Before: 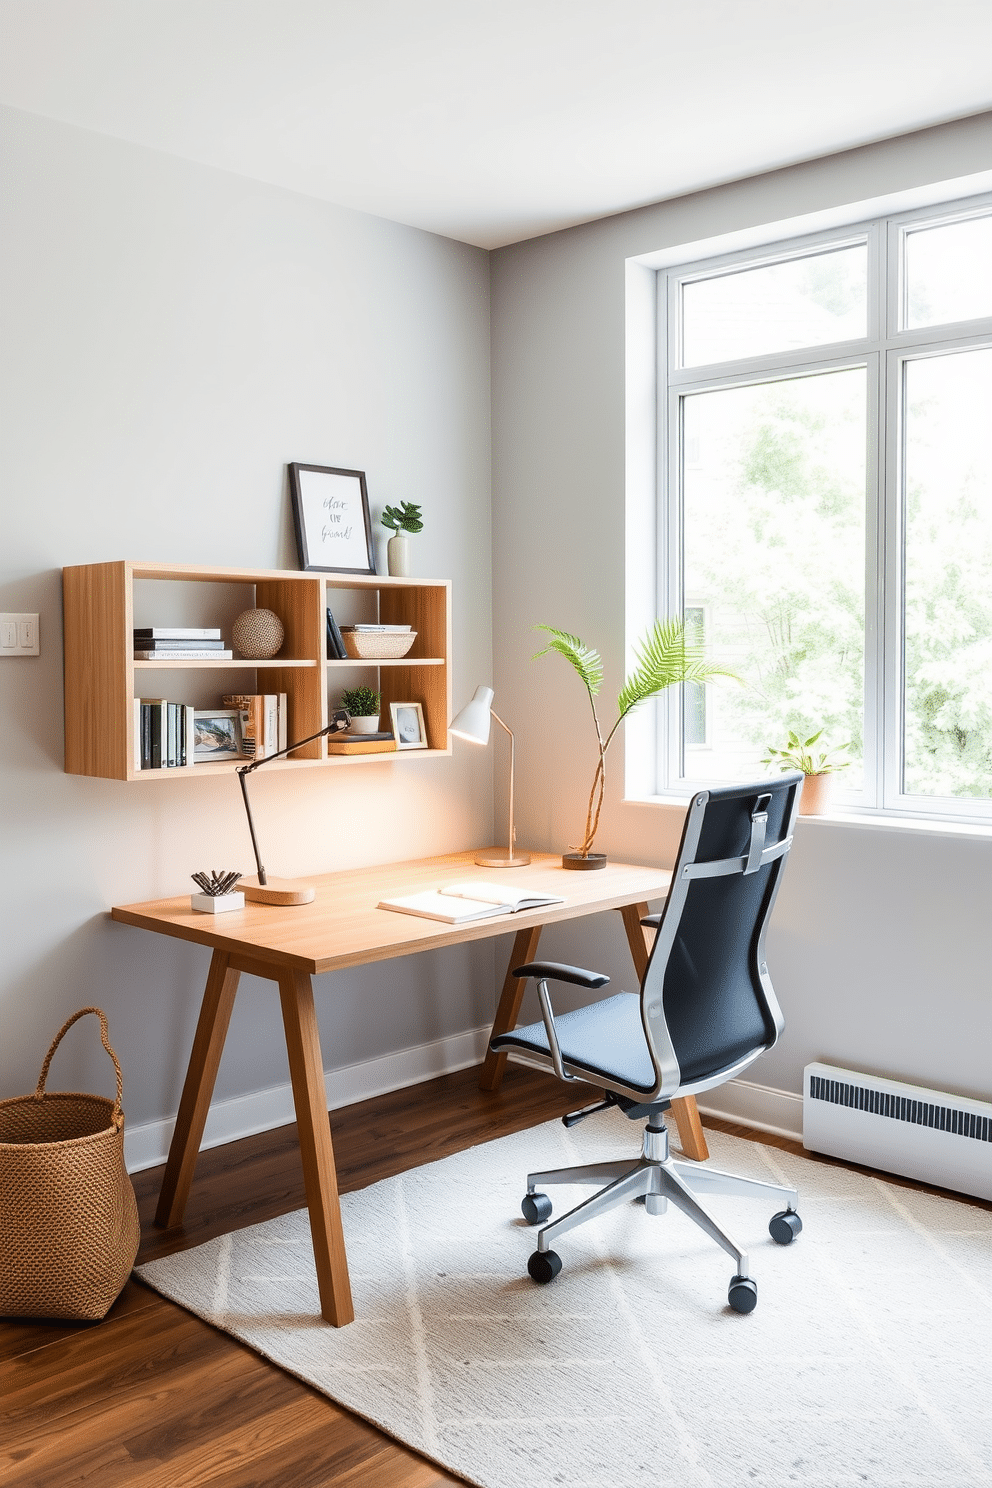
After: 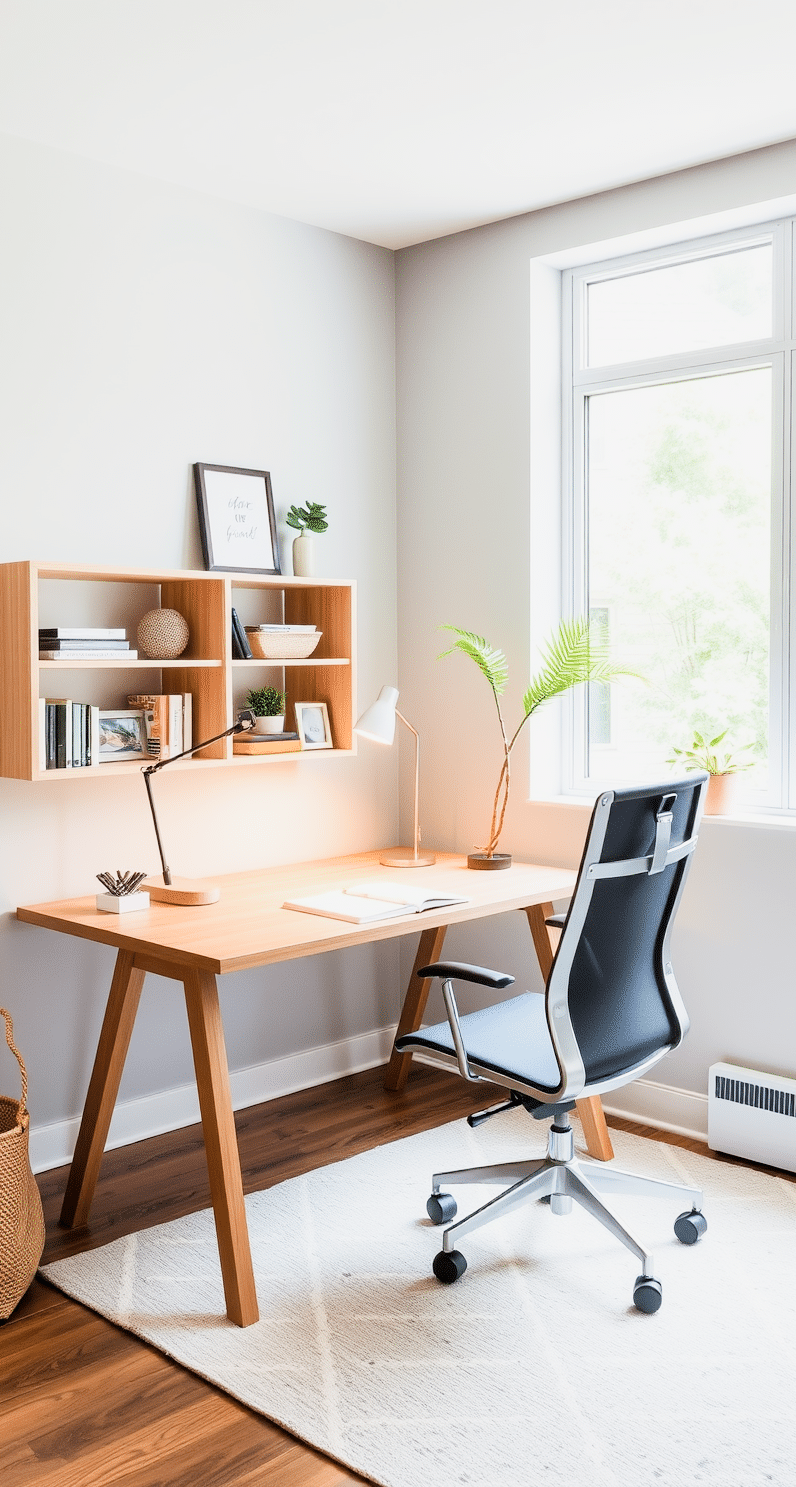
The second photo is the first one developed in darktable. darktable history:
crop and rotate: left 9.601%, right 10.119%
exposure: black level correction 0, exposure 0.859 EV, compensate highlight preservation false
filmic rgb: black relative exposure -8.01 EV, white relative exposure 4.01 EV, hardness 4.19
